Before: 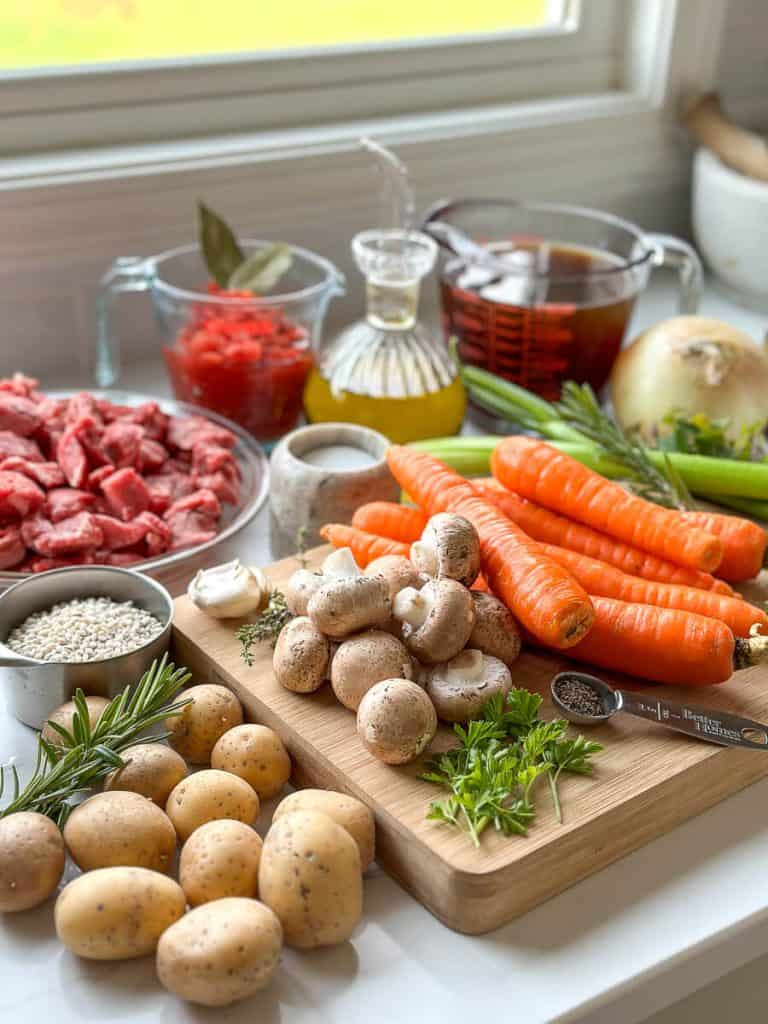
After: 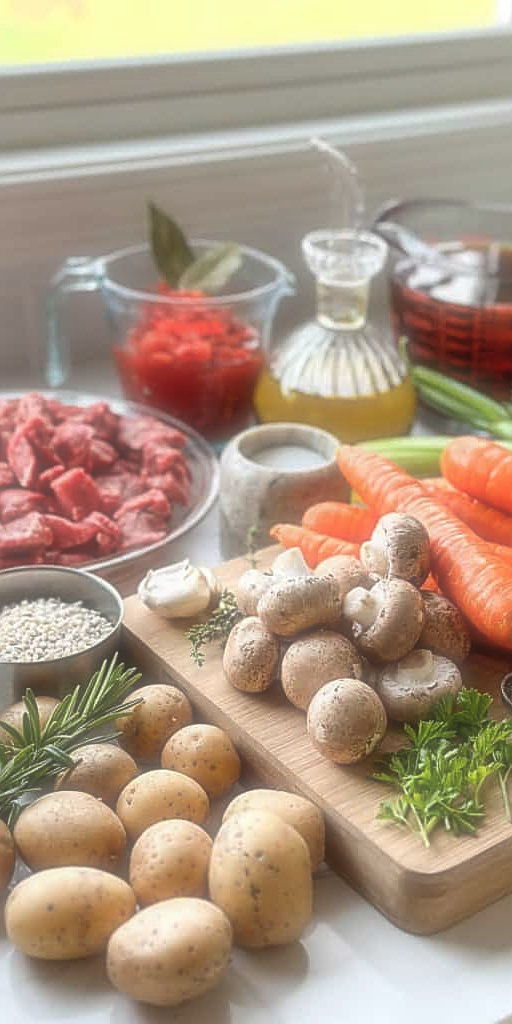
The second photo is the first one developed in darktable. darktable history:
sharpen: on, module defaults
crop and rotate: left 6.617%, right 26.717%
soften: size 60.24%, saturation 65.46%, brightness 0.506 EV, mix 25.7%
